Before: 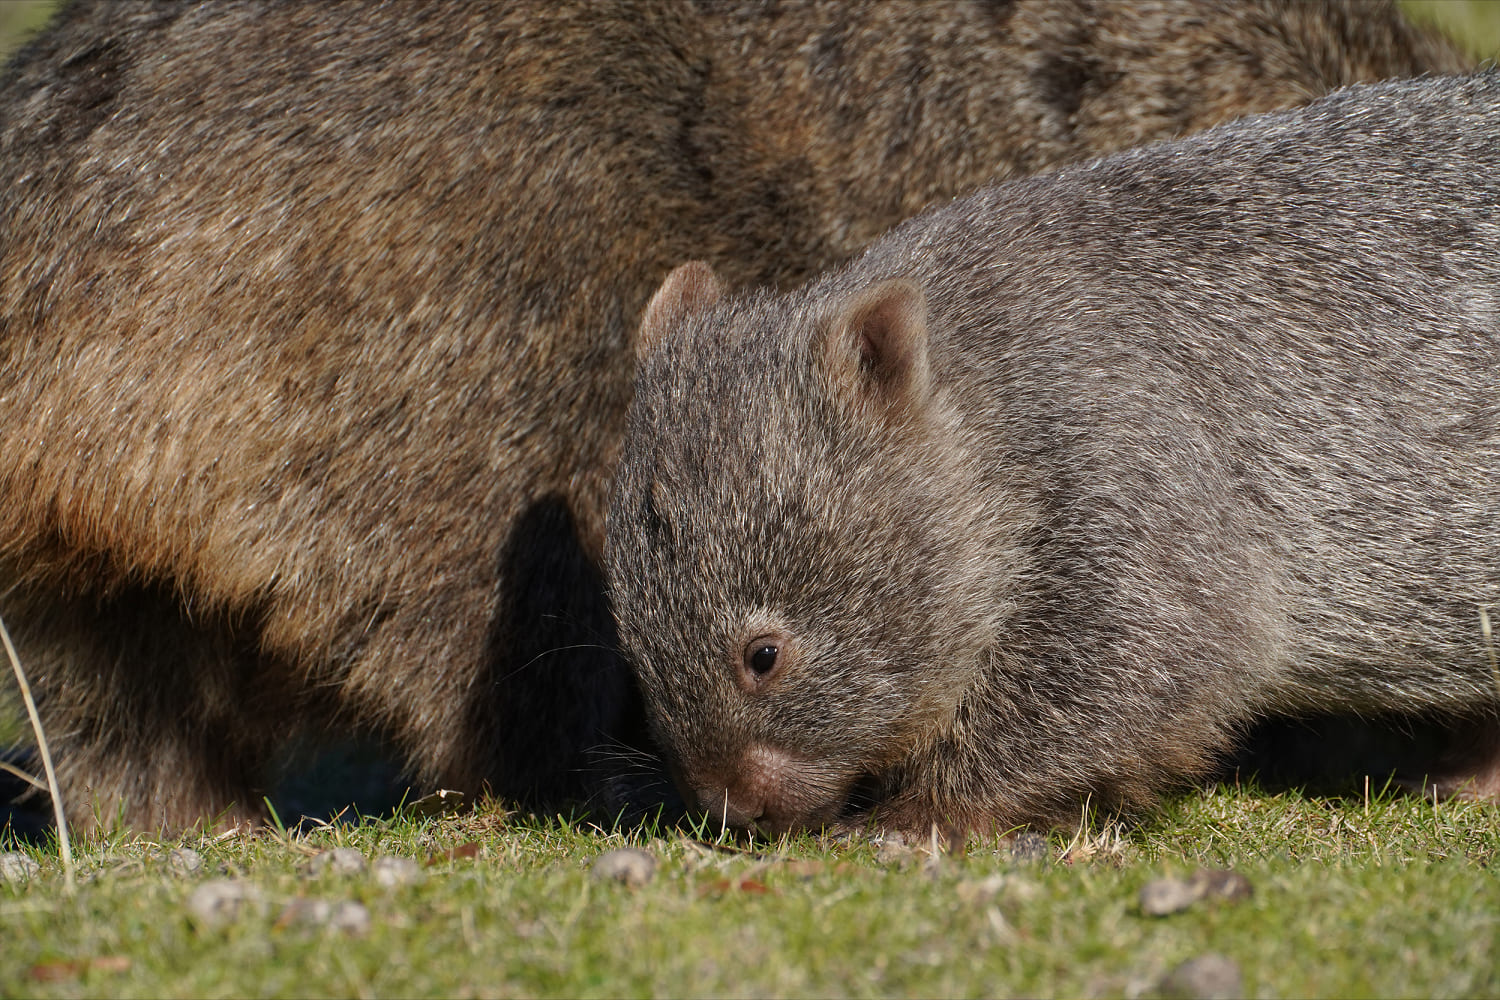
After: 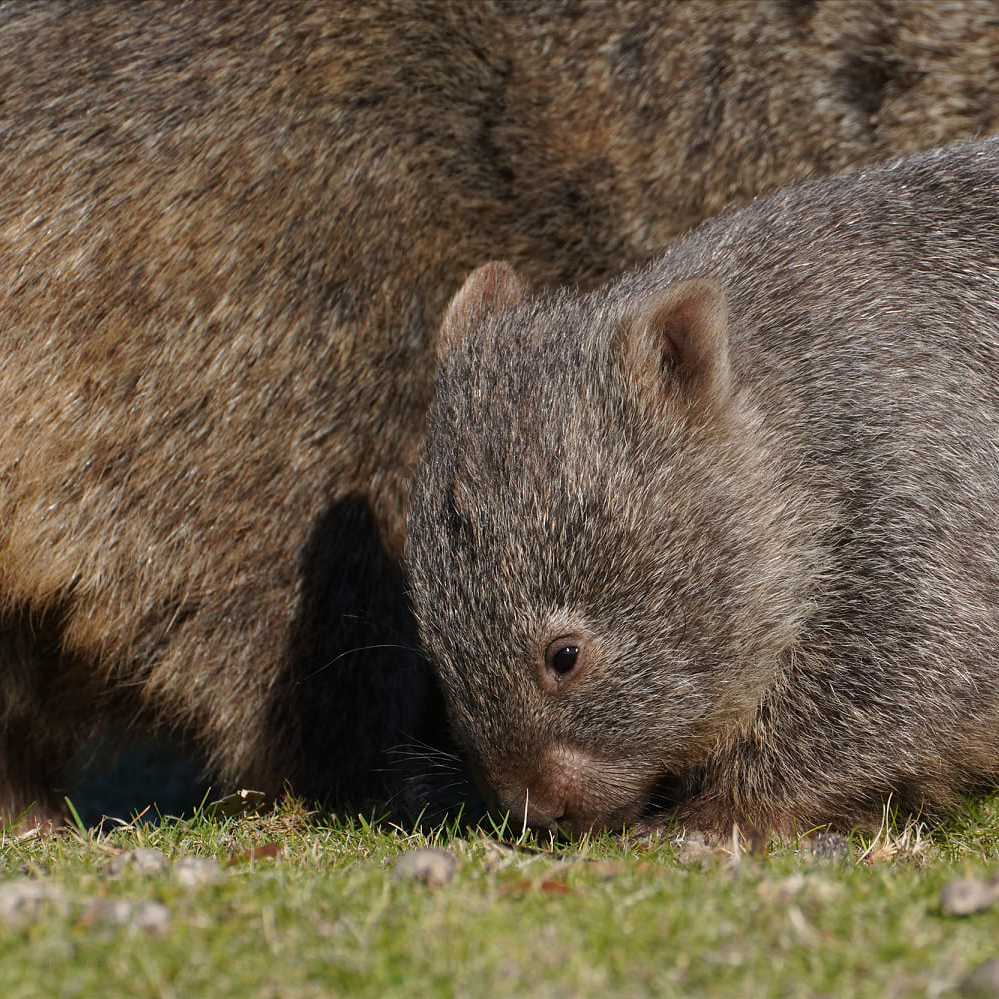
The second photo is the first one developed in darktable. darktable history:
crop and rotate: left 13.351%, right 20.023%
